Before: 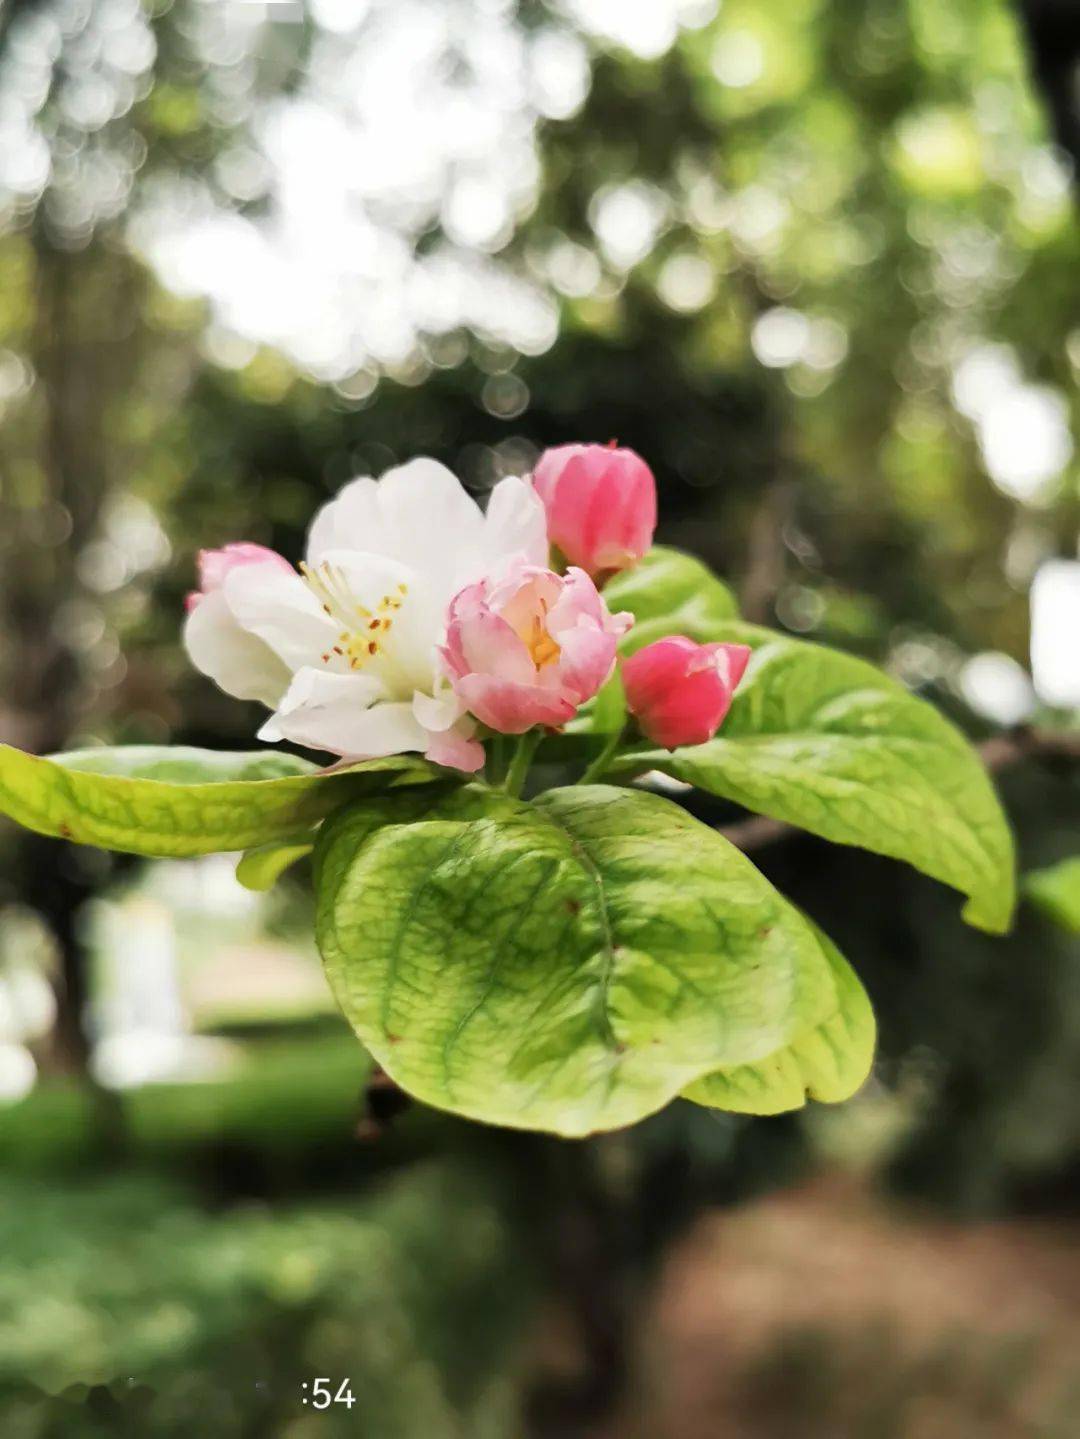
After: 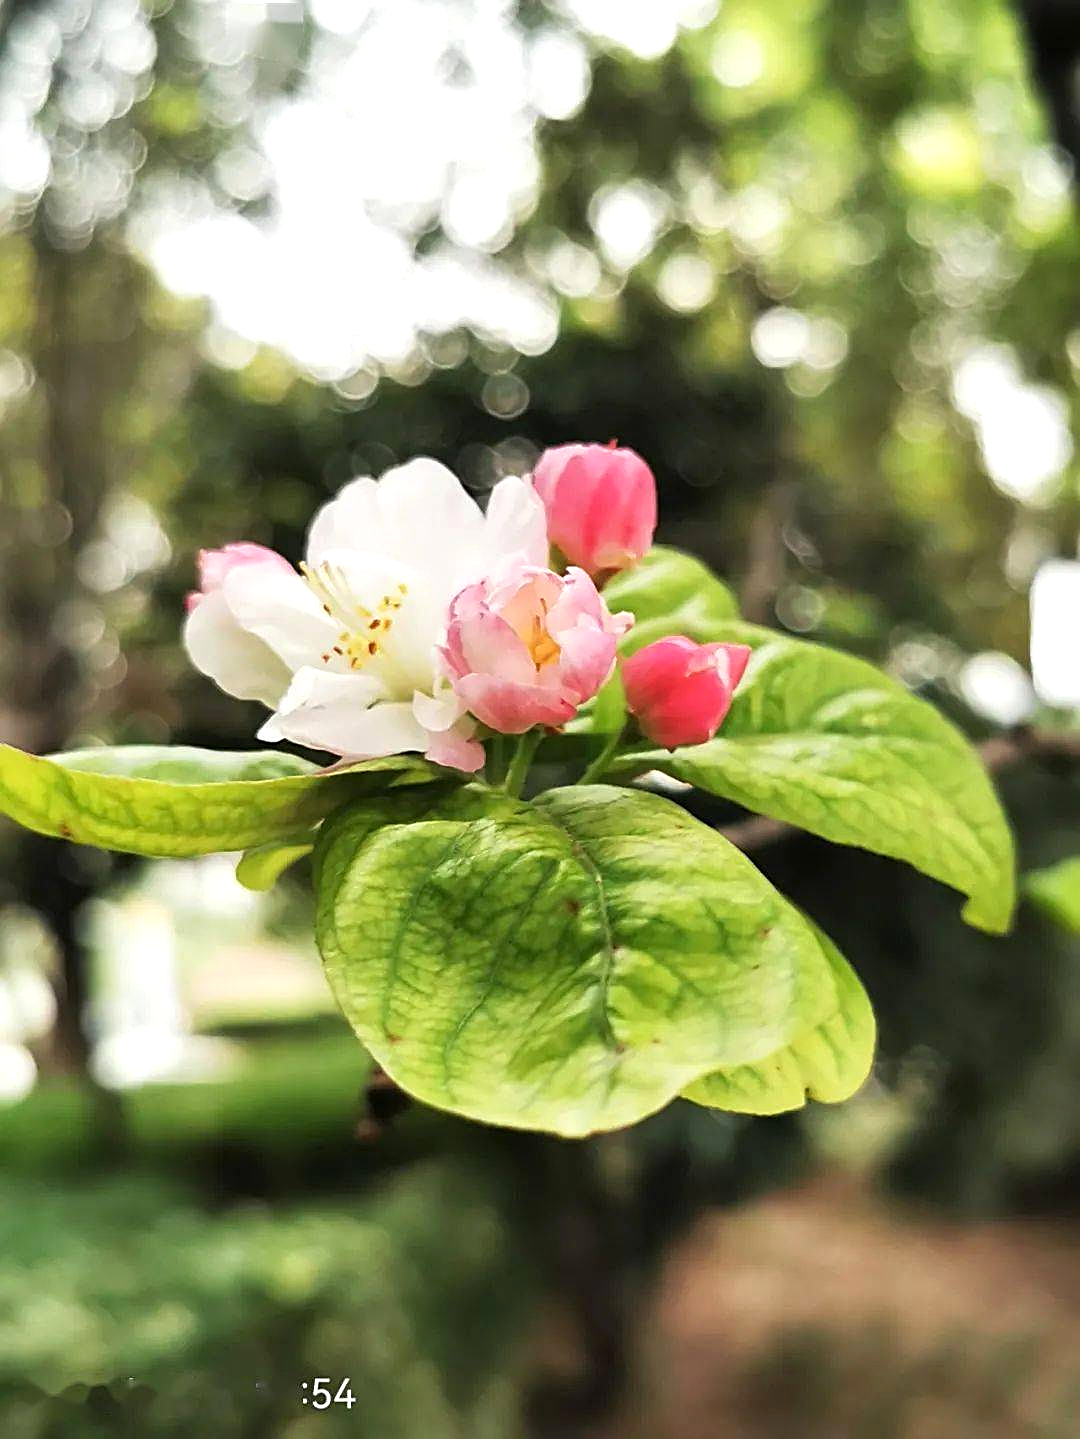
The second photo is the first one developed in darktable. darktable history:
tone curve: curves: ch0 [(0, 0) (0.003, 0.003) (0.011, 0.011) (0.025, 0.025) (0.044, 0.044) (0.069, 0.069) (0.1, 0.099) (0.136, 0.135) (0.177, 0.176) (0.224, 0.223) (0.277, 0.275) (0.335, 0.333) (0.399, 0.396) (0.468, 0.465) (0.543, 0.546) (0.623, 0.625) (0.709, 0.711) (0.801, 0.802) (0.898, 0.898) (1, 1)], preserve colors none
exposure: black level correction 0, exposure 0.3 EV, compensate highlight preservation false
sharpen: amount 0.75
